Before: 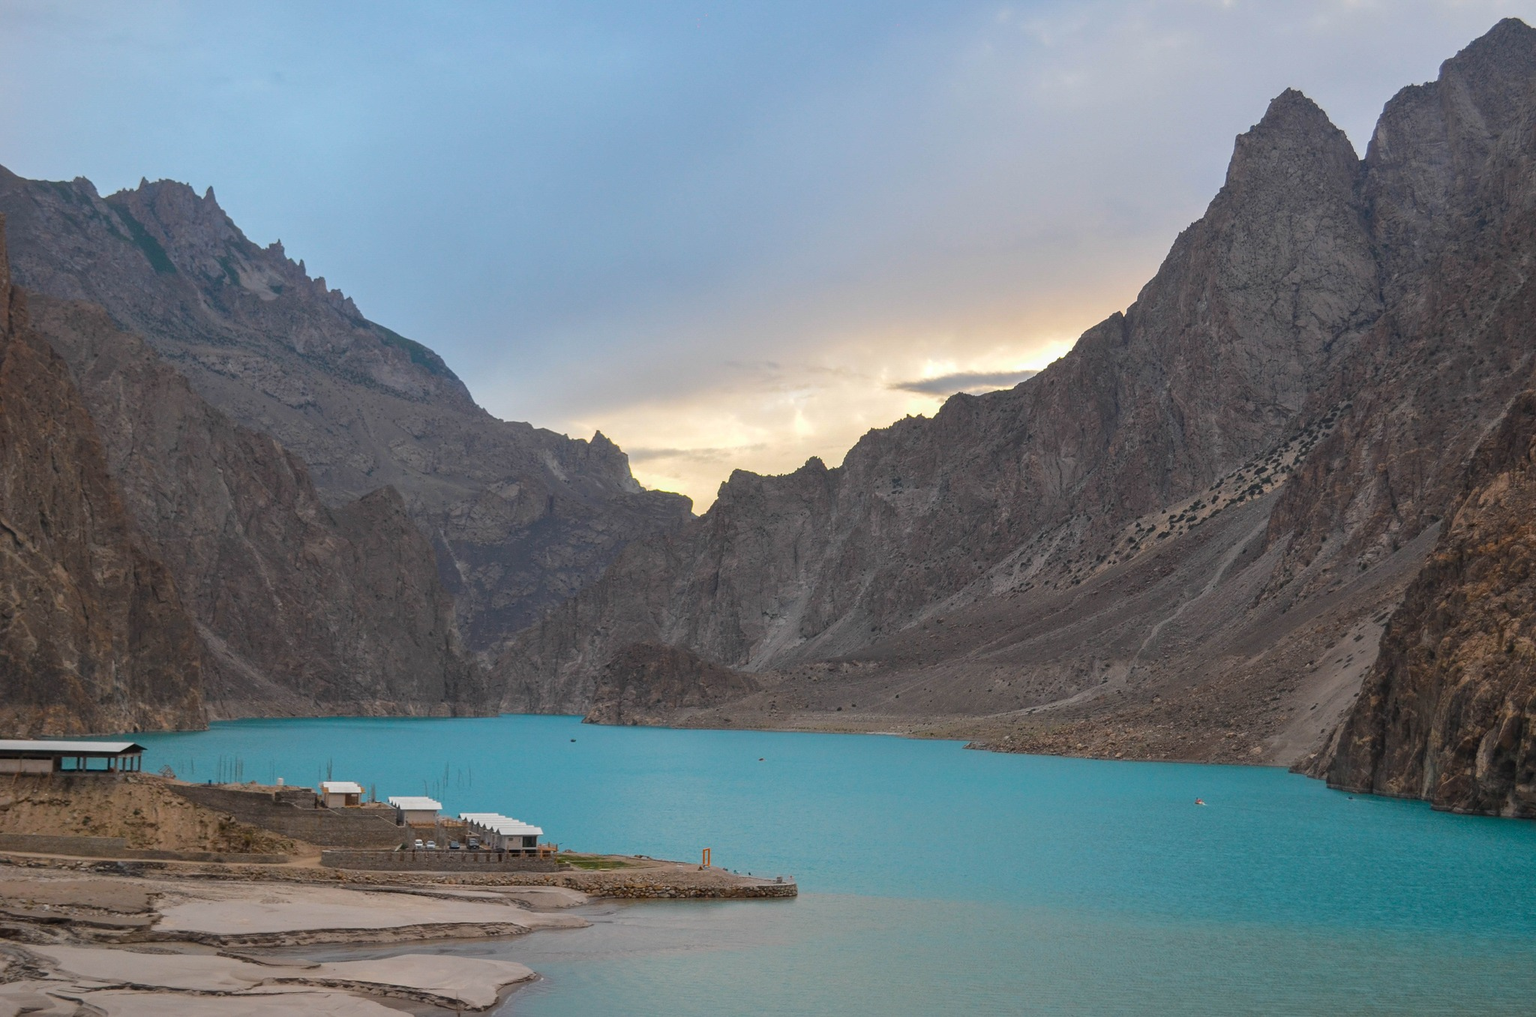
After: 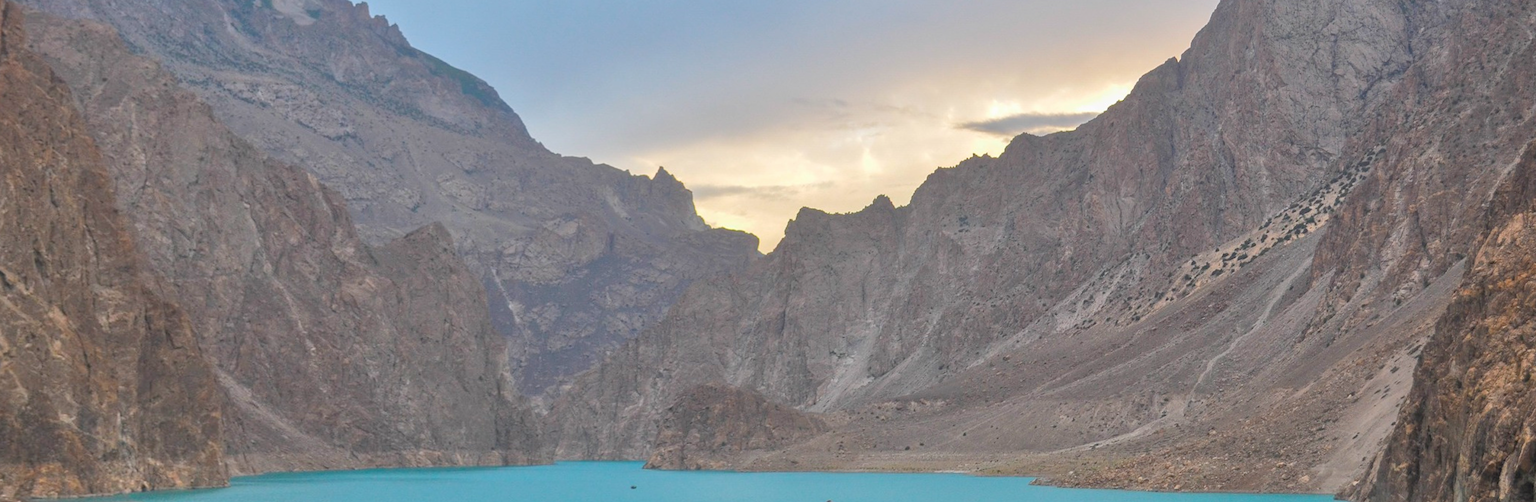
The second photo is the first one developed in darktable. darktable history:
contrast equalizer: octaves 7, y [[0.6 ×6], [0.55 ×6], [0 ×6], [0 ×6], [0 ×6]], mix -0.3
crop and rotate: top 23.043%, bottom 23.437%
rotate and perspective: rotation -0.013°, lens shift (vertical) -0.027, lens shift (horizontal) 0.178, crop left 0.016, crop right 0.989, crop top 0.082, crop bottom 0.918
tone equalizer: -7 EV 0.15 EV, -6 EV 0.6 EV, -5 EV 1.15 EV, -4 EV 1.33 EV, -3 EV 1.15 EV, -2 EV 0.6 EV, -1 EV 0.15 EV, mask exposure compensation -0.5 EV
